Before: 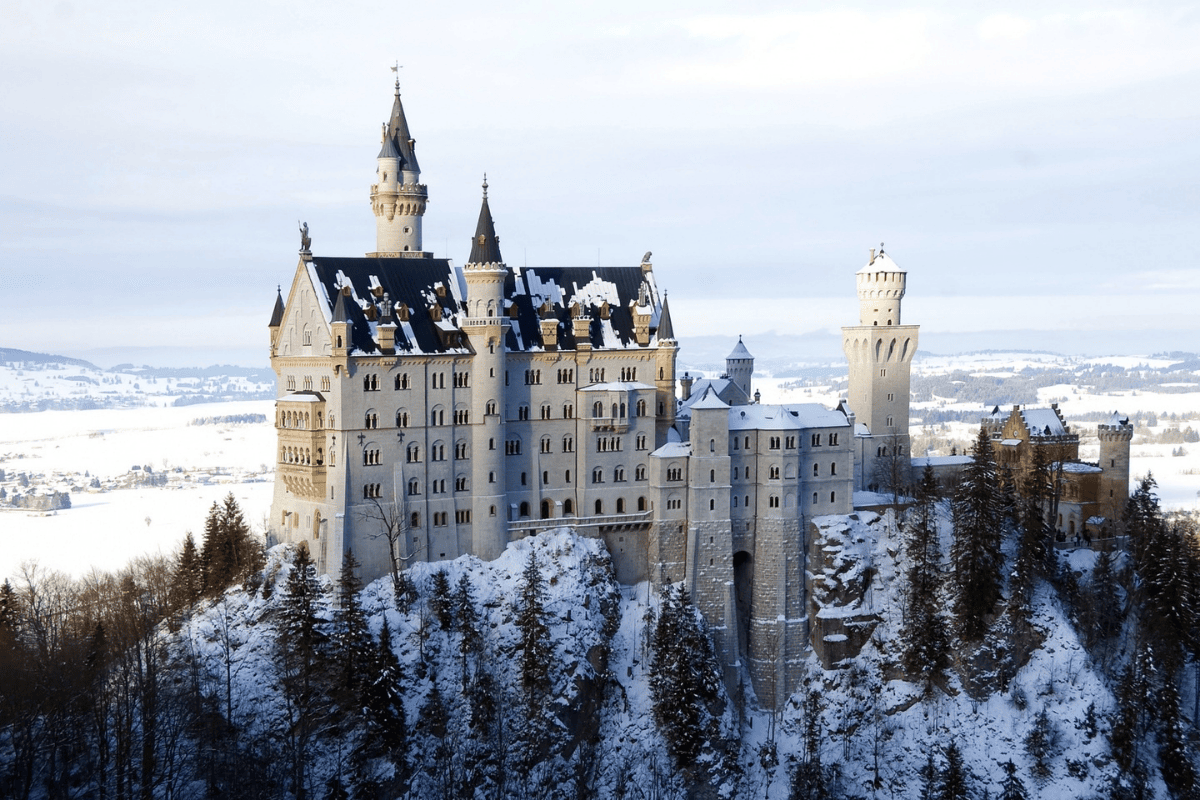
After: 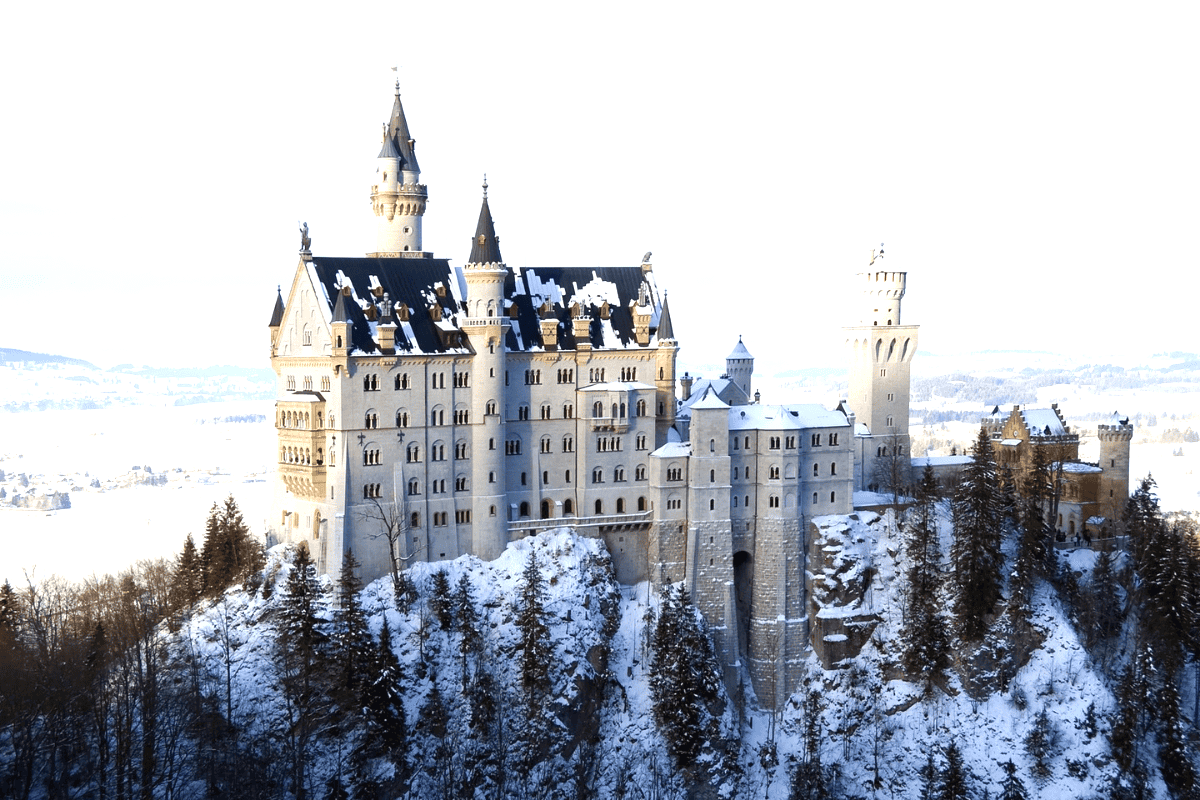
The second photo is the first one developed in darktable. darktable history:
exposure: black level correction 0, exposure 0.683 EV, compensate highlight preservation false
